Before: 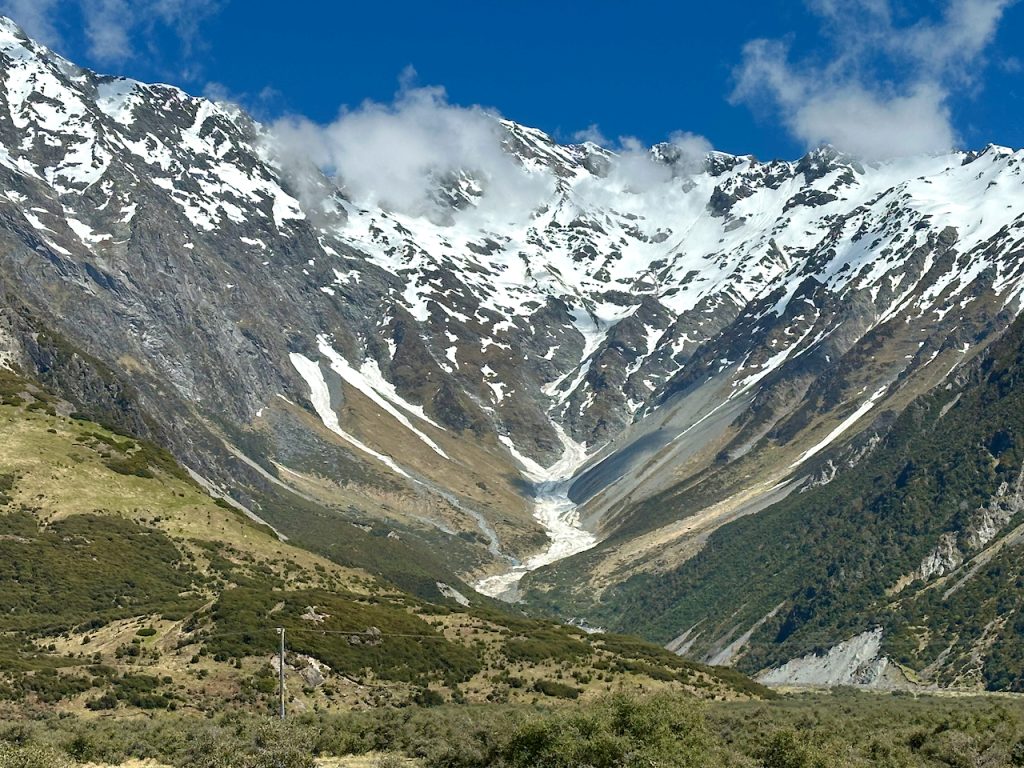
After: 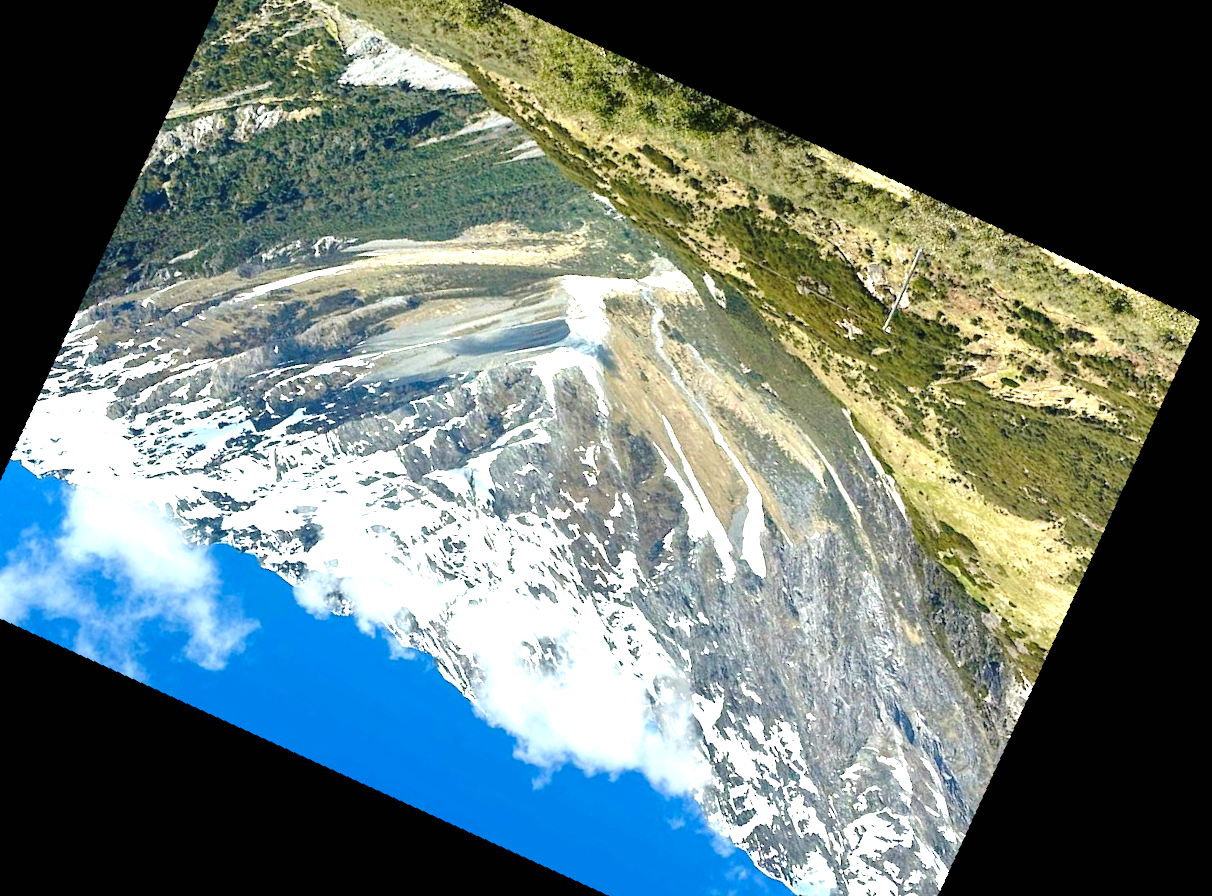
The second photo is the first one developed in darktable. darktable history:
base curve: curves: ch0 [(0, 0) (0.073, 0.04) (0.157, 0.139) (0.492, 0.492) (0.758, 0.758) (1, 1)], preserve colors none
exposure: black level correction 0, exposure 1.3 EV, compensate exposure bias true, compensate highlight preservation false
crop and rotate: angle 148.68°, left 9.111%, top 15.603%, right 4.588%, bottom 17.041%
shadows and highlights: radius 337.17, shadows 29.01, soften with gaussian
rotate and perspective: rotation -6.83°, automatic cropping off
